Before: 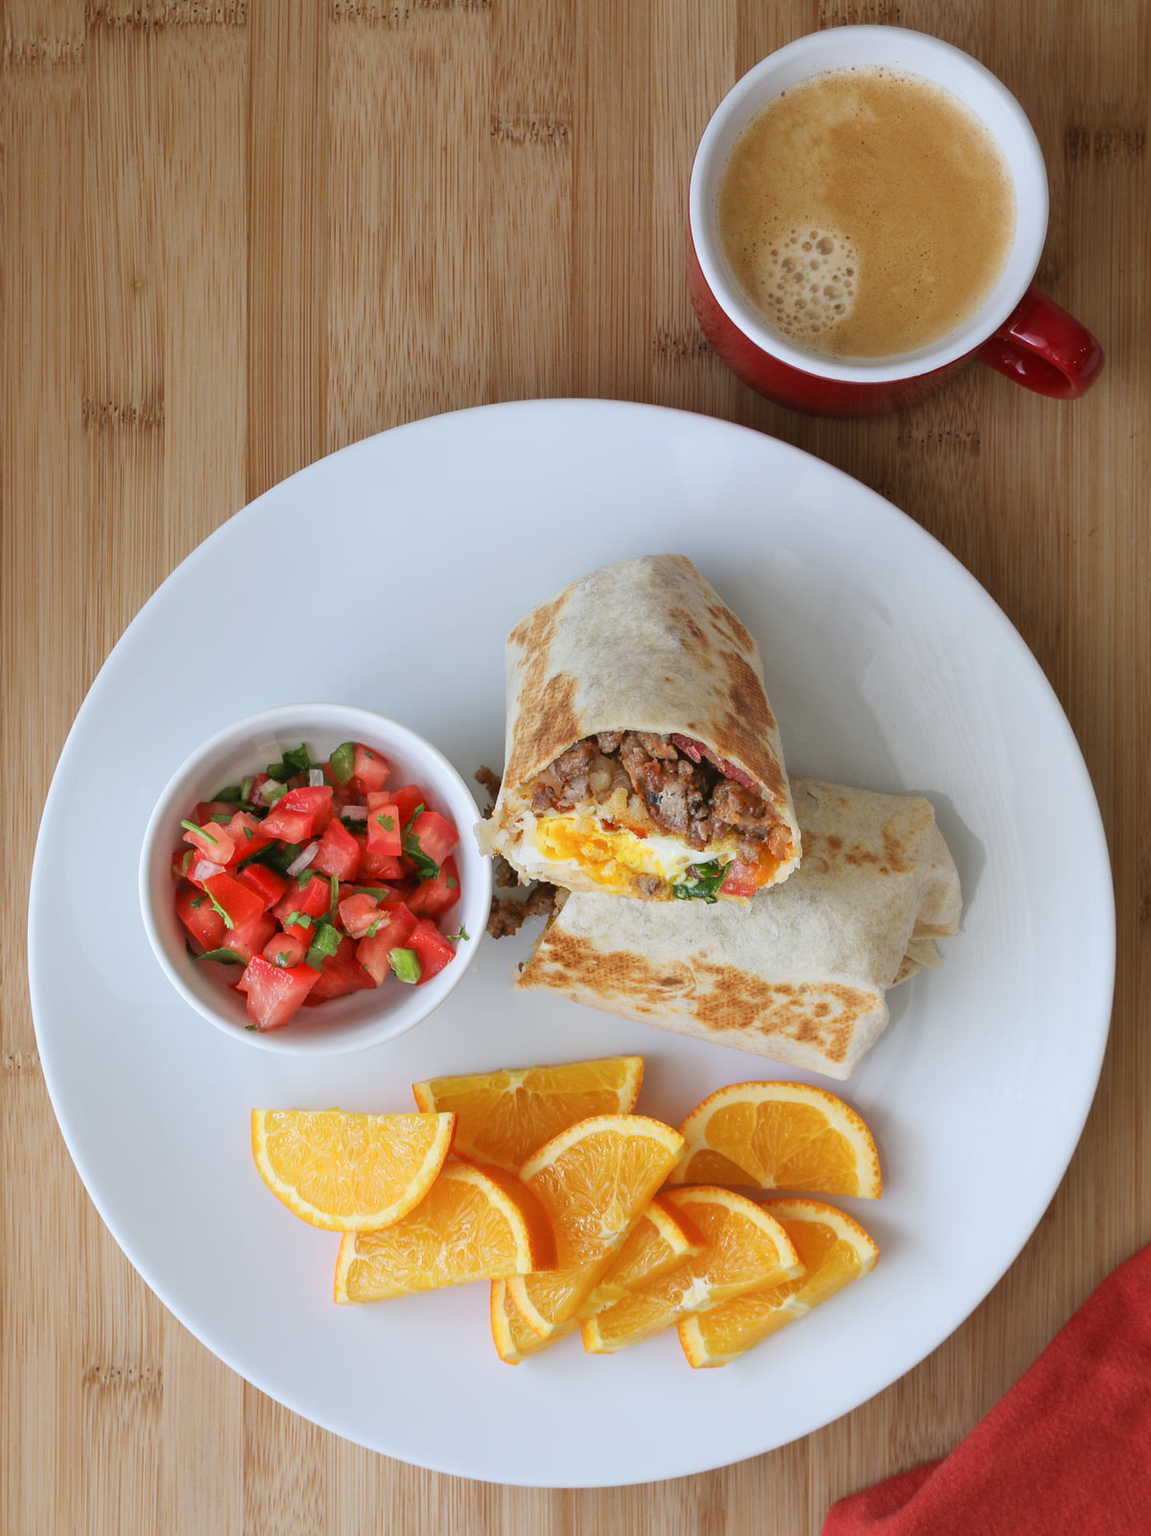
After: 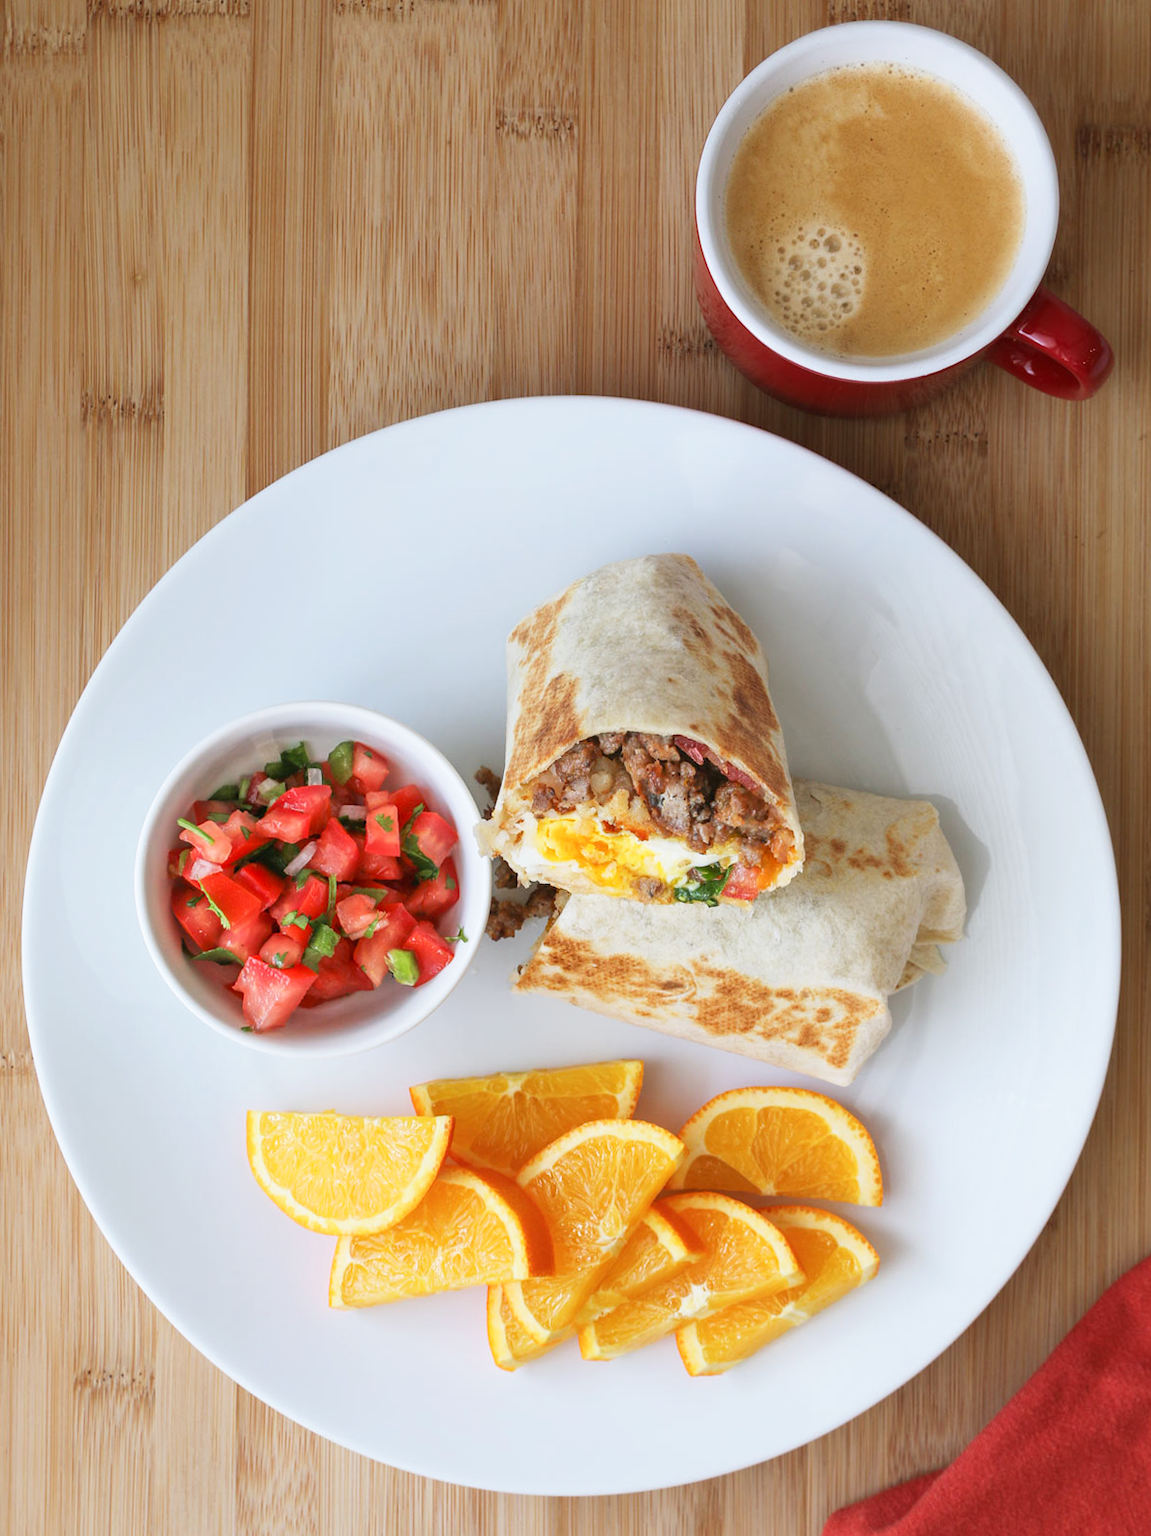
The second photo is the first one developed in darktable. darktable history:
crop and rotate: angle -0.426°
base curve: curves: ch0 [(0, 0) (0.666, 0.806) (1, 1)], preserve colors none
